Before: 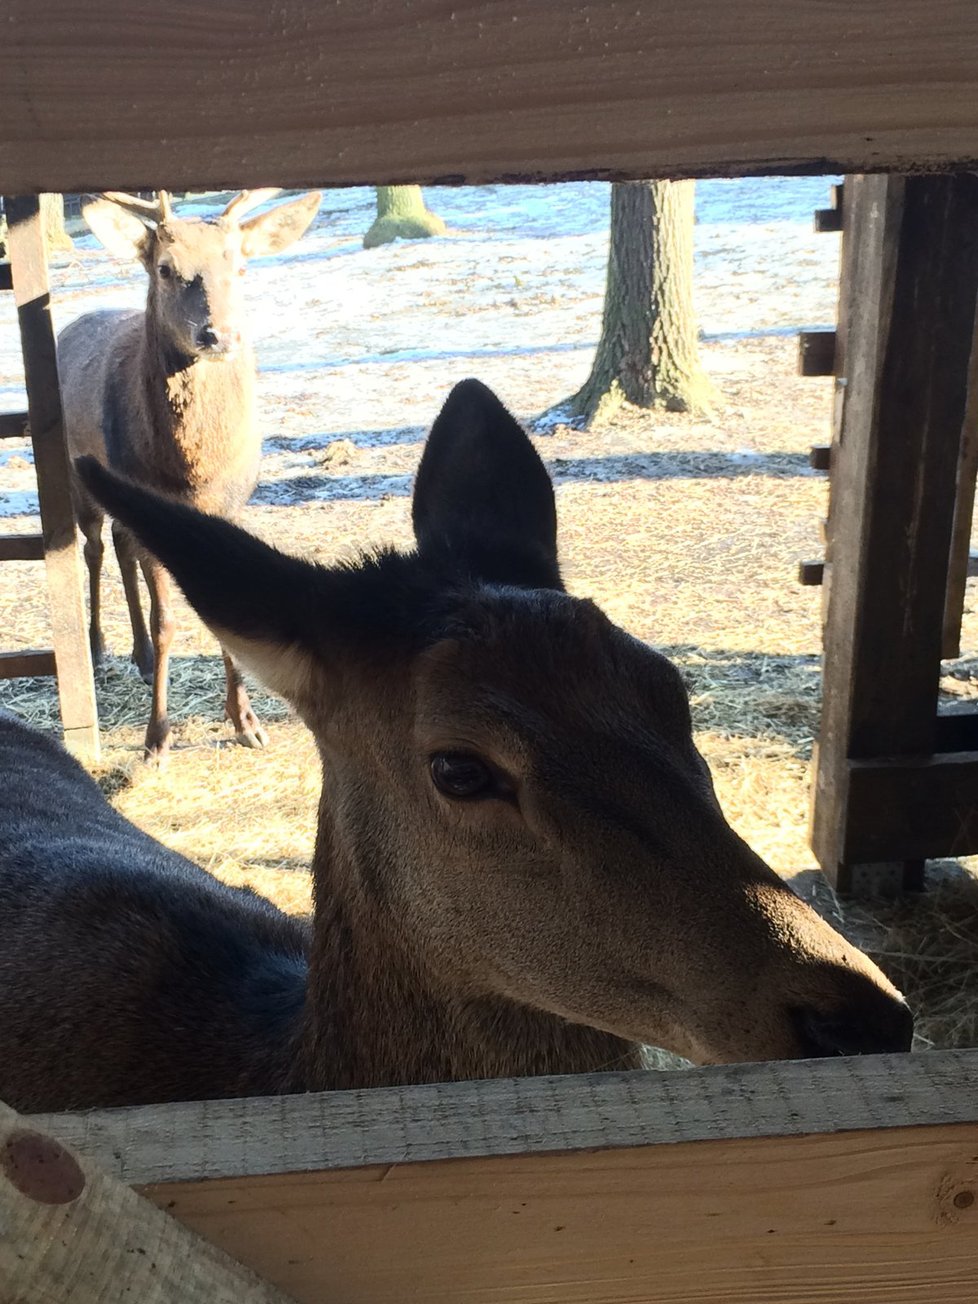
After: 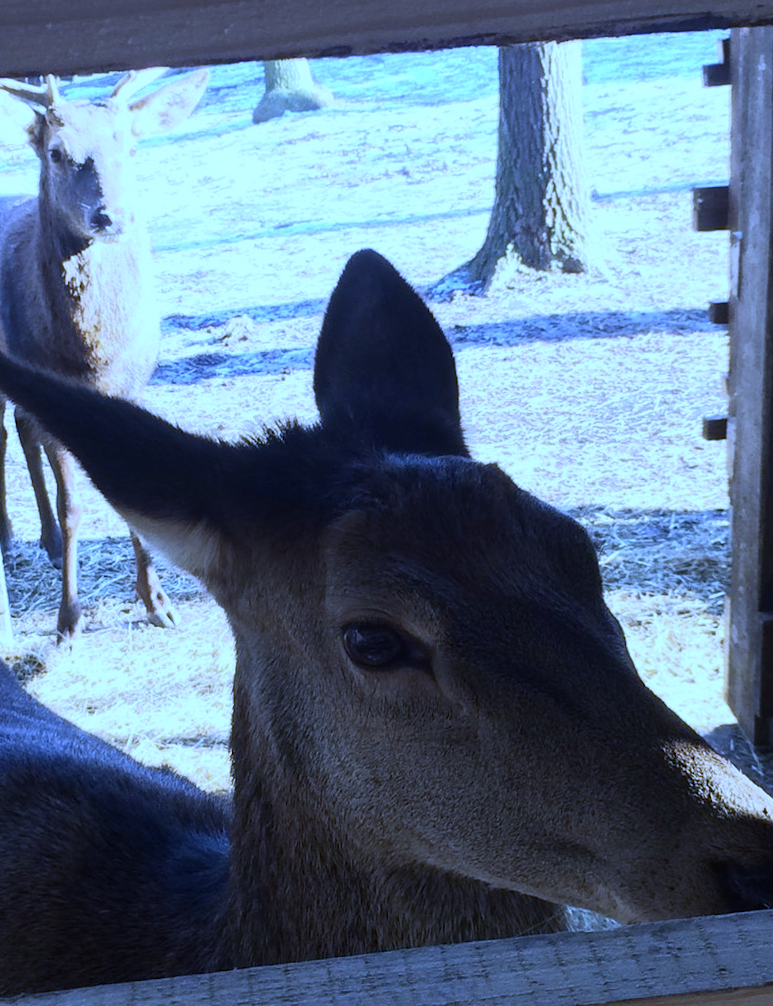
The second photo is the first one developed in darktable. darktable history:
crop and rotate: left 11.831%, top 11.346%, right 13.429%, bottom 13.899%
rotate and perspective: rotation -2.56°, automatic cropping off
white balance: red 0.766, blue 1.537
